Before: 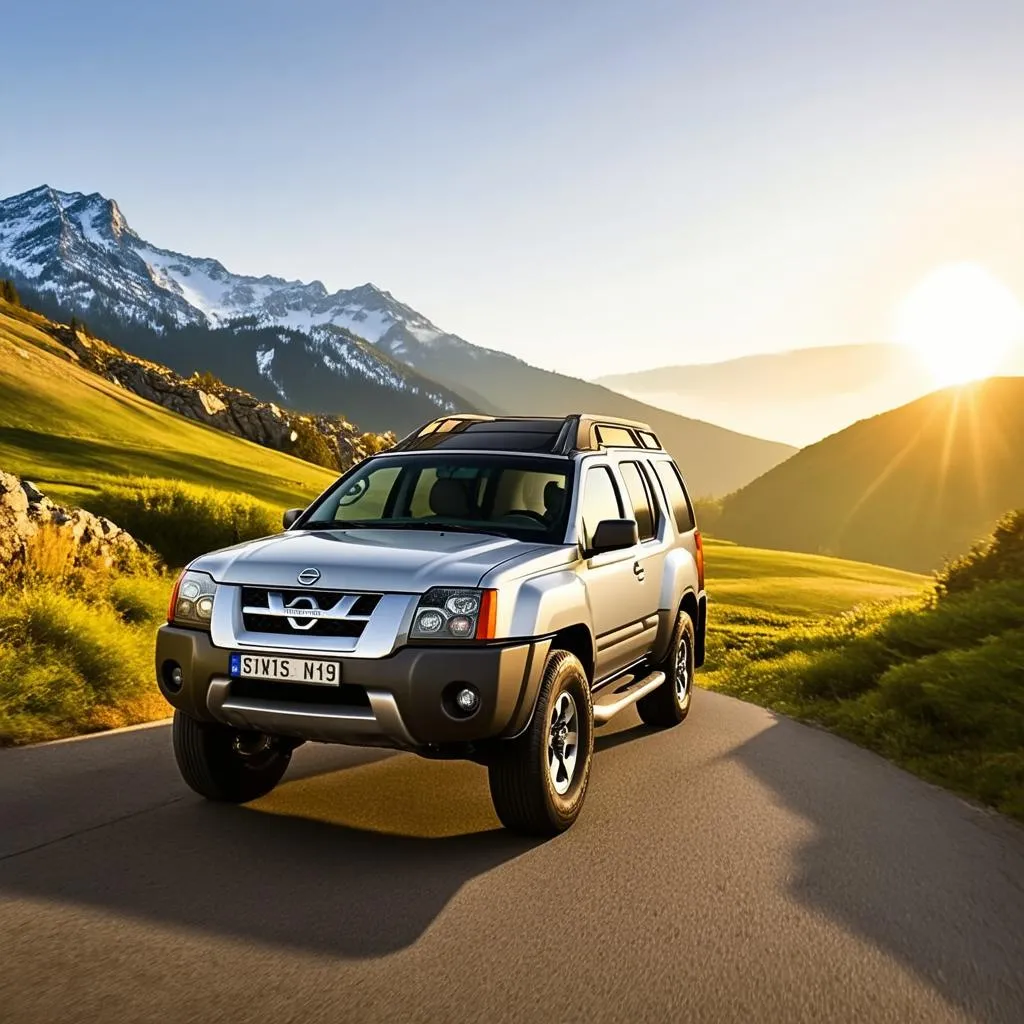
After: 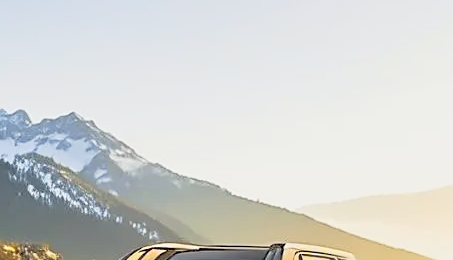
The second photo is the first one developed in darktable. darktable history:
crop: left 28.916%, top 16.781%, right 26.838%, bottom 57.791%
tone curve: curves: ch0 [(0.013, 0) (0.061, 0.068) (0.239, 0.256) (0.502, 0.505) (0.683, 0.676) (0.761, 0.773) (0.858, 0.858) (0.987, 0.945)]; ch1 [(0, 0) (0.172, 0.123) (0.304, 0.288) (0.414, 0.44) (0.472, 0.473) (0.502, 0.508) (0.521, 0.528) (0.583, 0.595) (0.654, 0.673) (0.728, 0.761) (1, 1)]; ch2 [(0, 0) (0.411, 0.424) (0.485, 0.476) (0.502, 0.502) (0.553, 0.557) (0.57, 0.576) (1, 1)], preserve colors none
sharpen: radius 1.919
contrast brightness saturation: brightness 0.284
